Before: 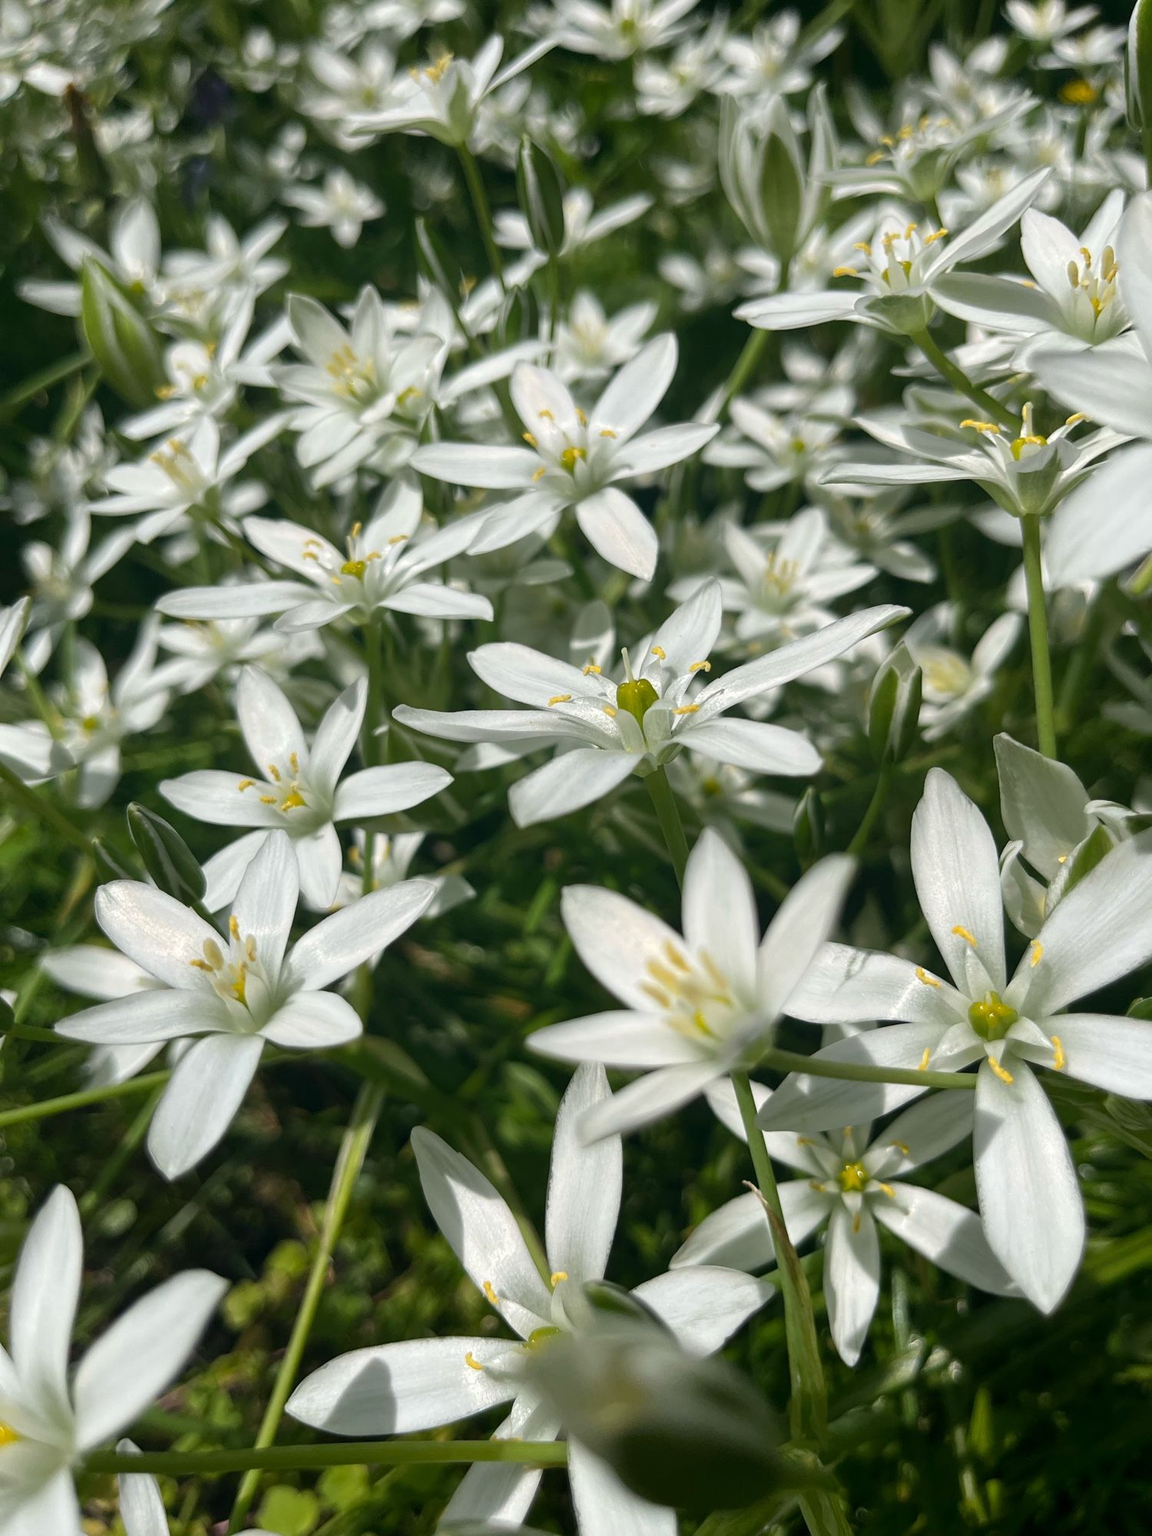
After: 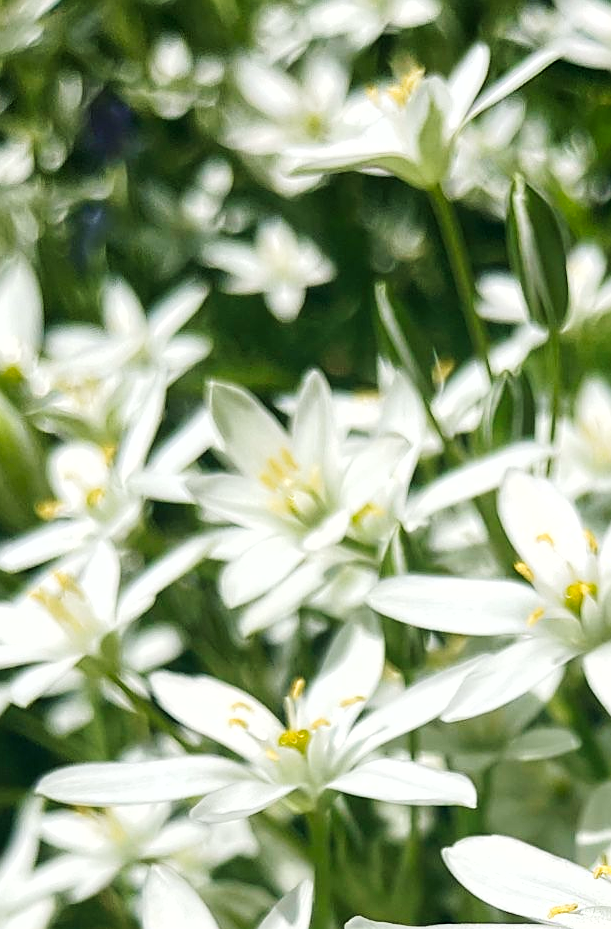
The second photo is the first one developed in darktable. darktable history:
sharpen: on, module defaults
crop and rotate: left 11.102%, top 0.095%, right 48.116%, bottom 53.45%
shadows and highlights: shadows 20.62, highlights -20.54, soften with gaussian
exposure: exposure 0.564 EV, compensate highlight preservation false
velvia: strength 22.38%
tone curve: curves: ch0 [(0, 0) (0.071, 0.047) (0.266, 0.26) (0.491, 0.552) (0.753, 0.818) (1, 0.983)]; ch1 [(0, 0) (0.346, 0.307) (0.408, 0.369) (0.463, 0.443) (0.482, 0.493) (0.502, 0.5) (0.517, 0.518) (0.55, 0.573) (0.597, 0.641) (0.651, 0.709) (1, 1)]; ch2 [(0, 0) (0.346, 0.34) (0.434, 0.46) (0.485, 0.494) (0.5, 0.494) (0.517, 0.506) (0.535, 0.545) (0.583, 0.634) (0.625, 0.686) (1, 1)], preserve colors none
